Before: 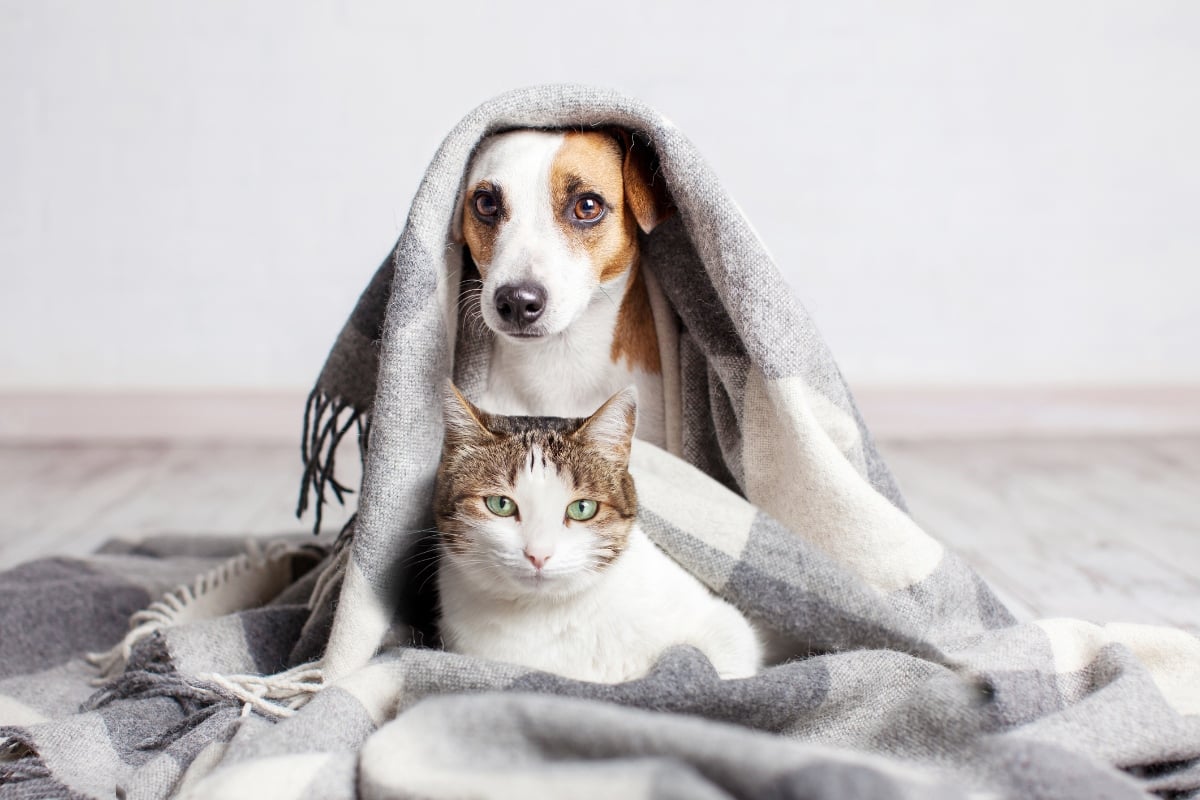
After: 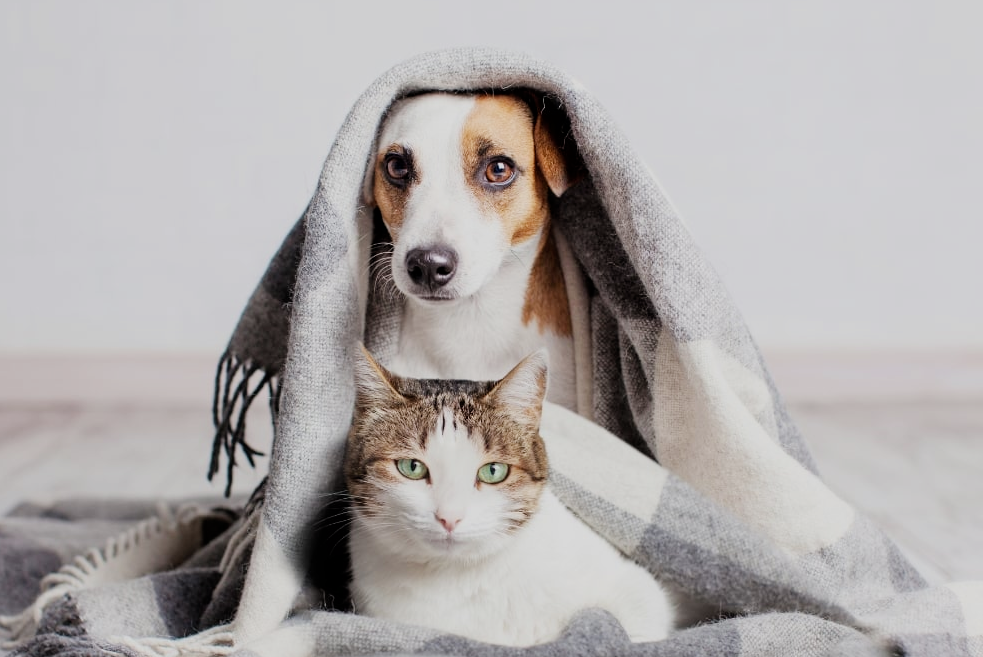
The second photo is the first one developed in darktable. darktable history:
crop and rotate: left 7.427%, top 4.663%, right 10.59%, bottom 13.178%
filmic rgb: black relative exposure -7.98 EV, white relative exposure 4.06 EV, hardness 4.2, iterations of high-quality reconstruction 0
